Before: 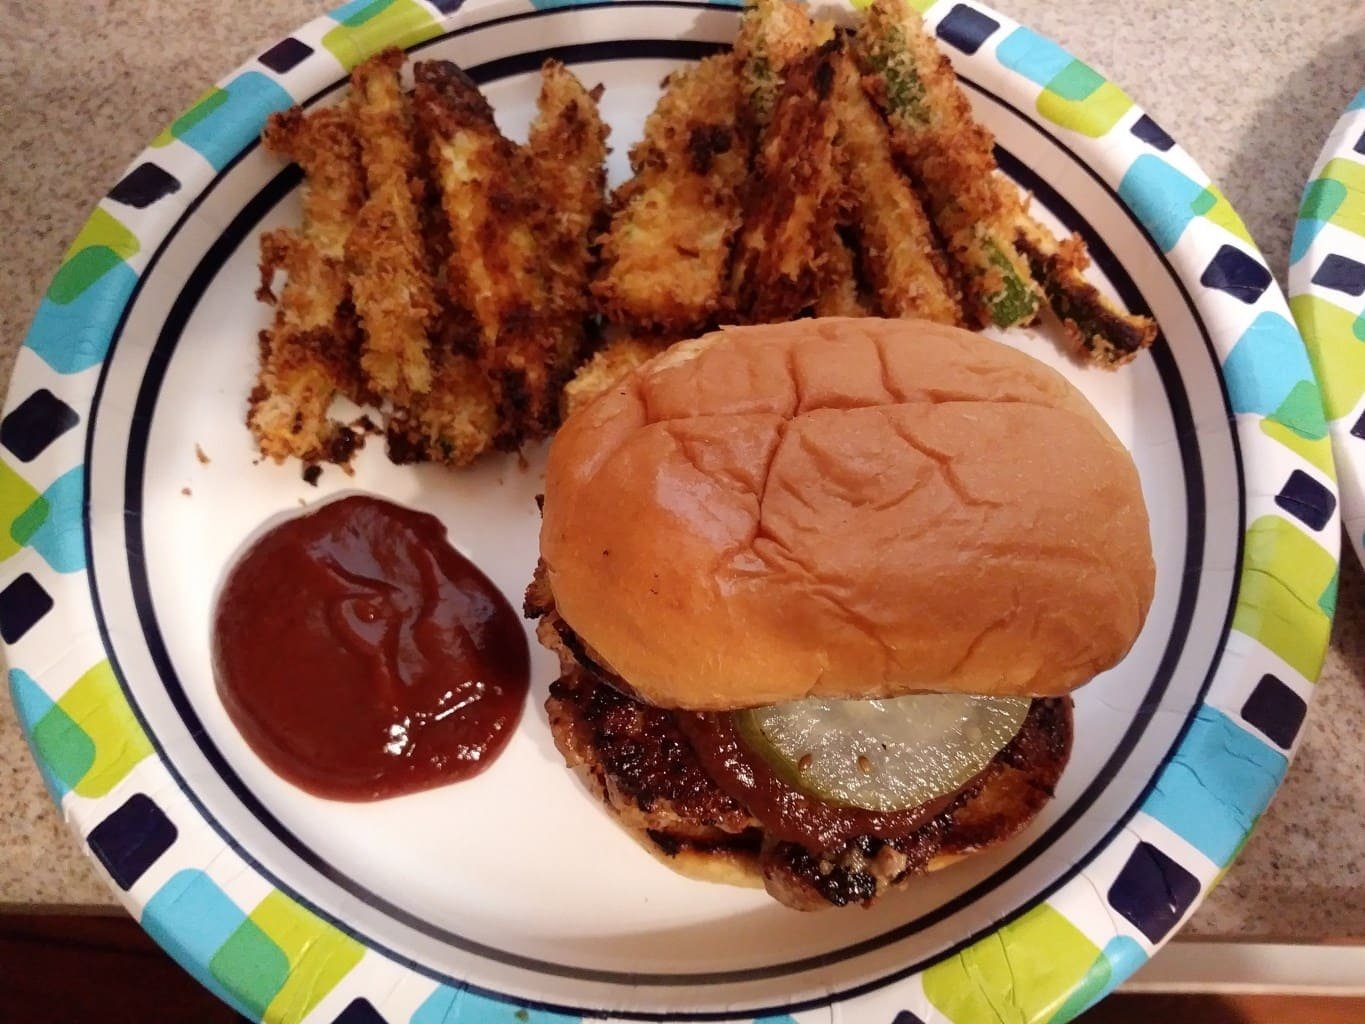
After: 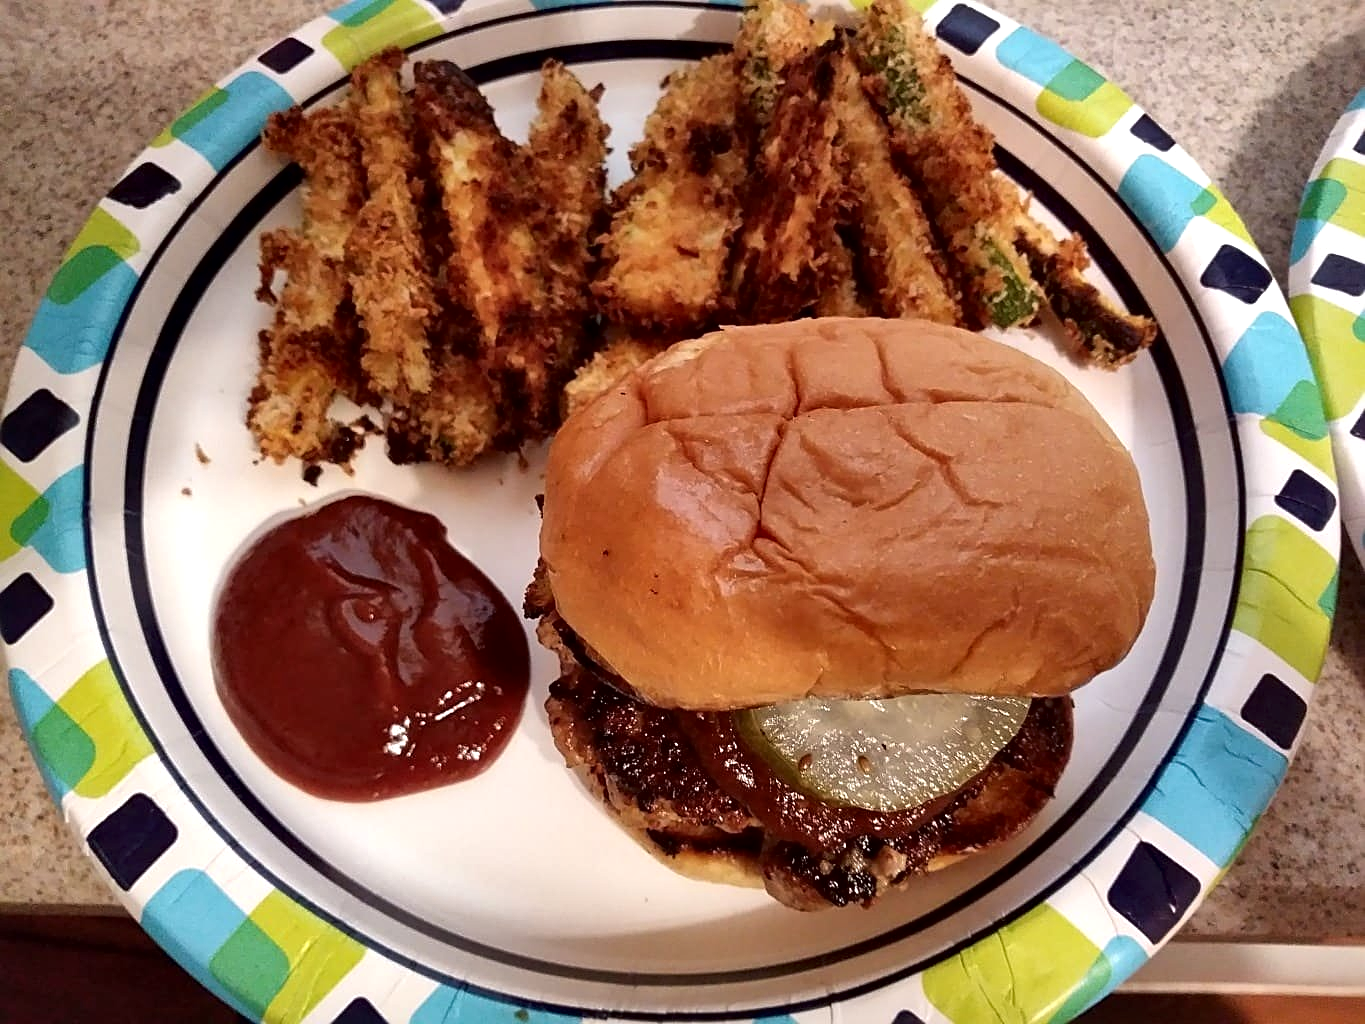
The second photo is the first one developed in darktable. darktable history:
local contrast: mode bilateral grid, contrast 25, coarseness 59, detail 151%, midtone range 0.2
shadows and highlights: highlights color adjustment 55.62%, low approximation 0.01, soften with gaussian
sharpen: on, module defaults
